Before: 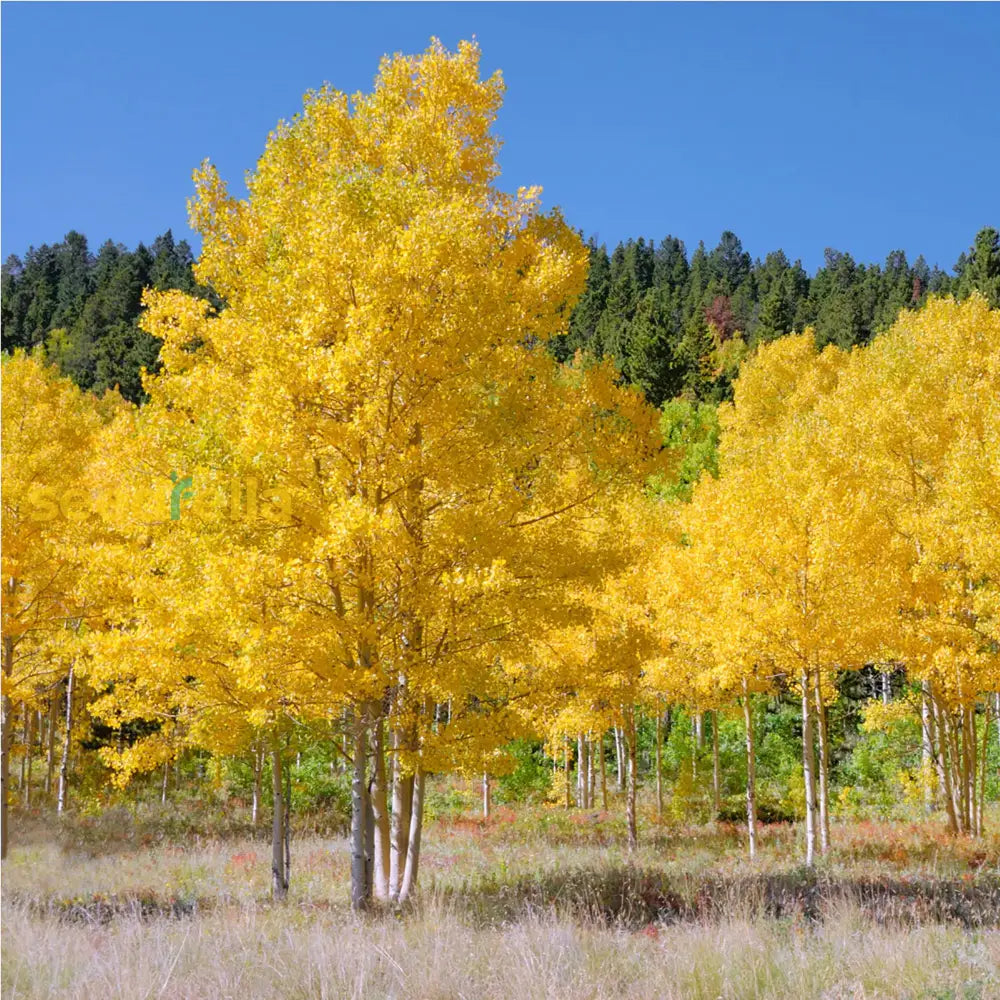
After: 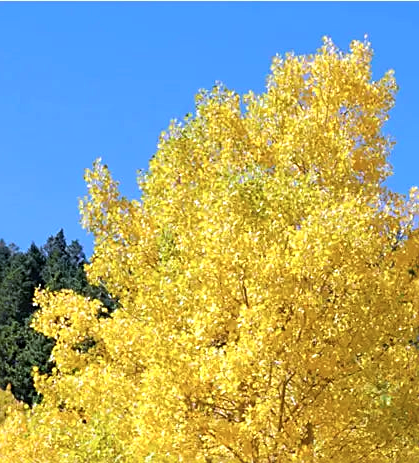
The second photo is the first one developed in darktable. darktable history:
crop and rotate: left 10.817%, top 0.062%, right 47.194%, bottom 53.626%
tone equalizer: -8 EV -0.417 EV, -7 EV -0.389 EV, -6 EV -0.333 EV, -5 EV -0.222 EV, -3 EV 0.222 EV, -2 EV 0.333 EV, -1 EV 0.389 EV, +0 EV 0.417 EV, edges refinement/feathering 500, mask exposure compensation -1.57 EV, preserve details no
color calibration: x 0.37, y 0.377, temperature 4289.93 K
sharpen: on, module defaults
